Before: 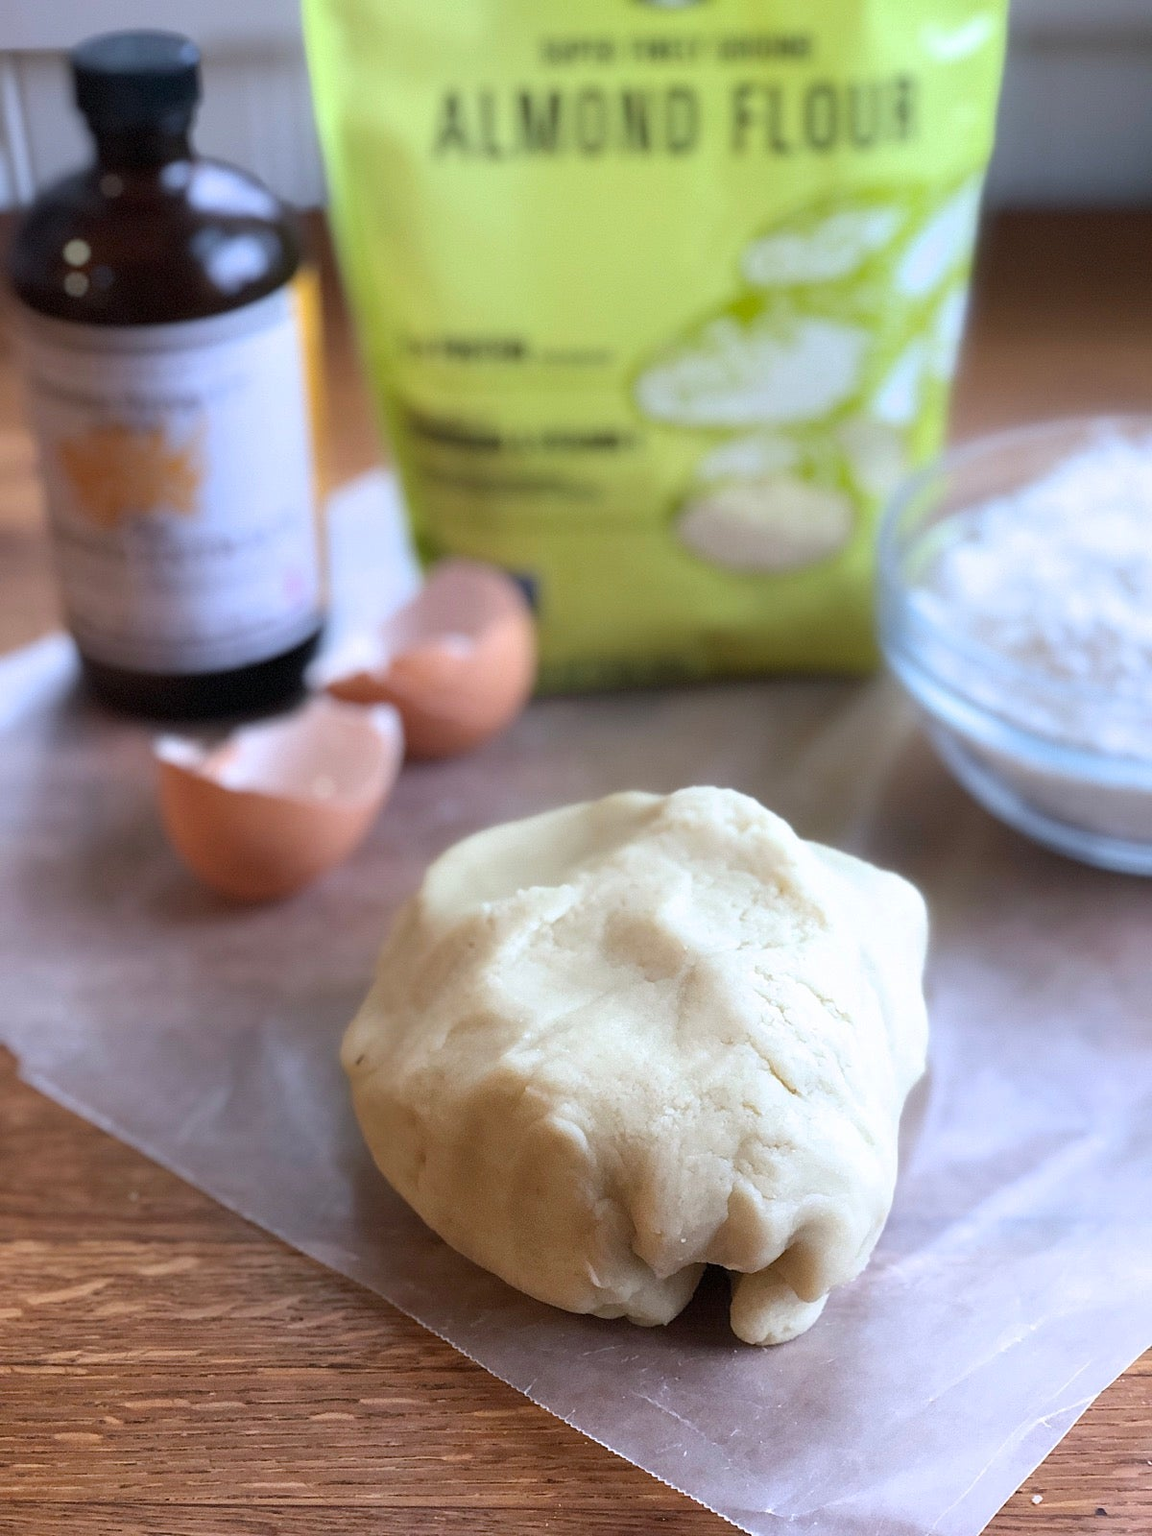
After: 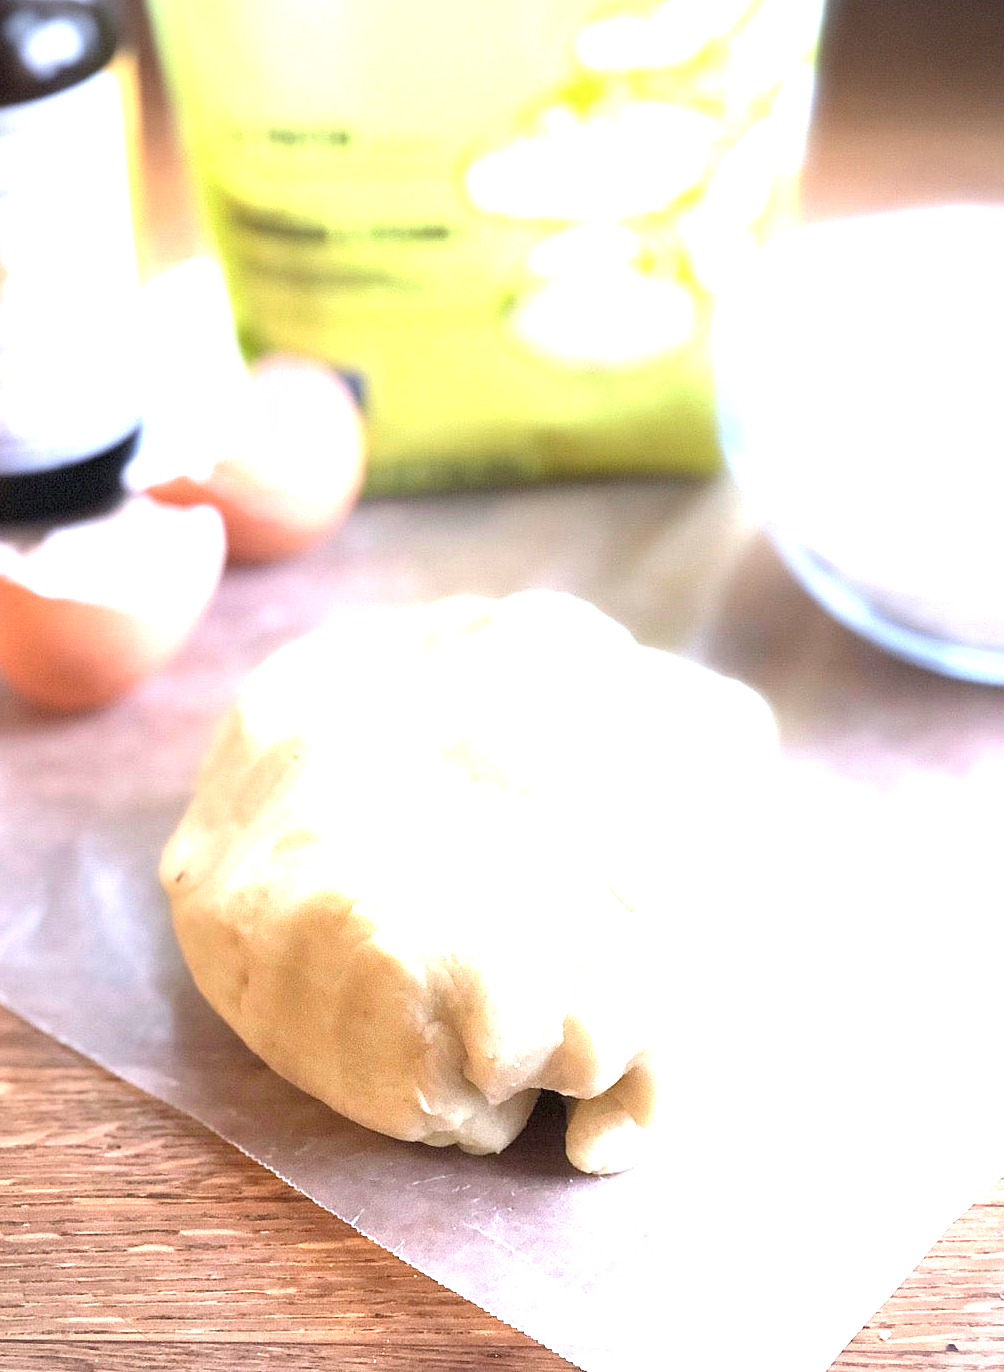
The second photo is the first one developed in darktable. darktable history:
vignetting: fall-off radius 60.92%
crop: left 16.315%, top 14.246%
exposure: black level correction 0, exposure 1.975 EV, compensate exposure bias true, compensate highlight preservation false
